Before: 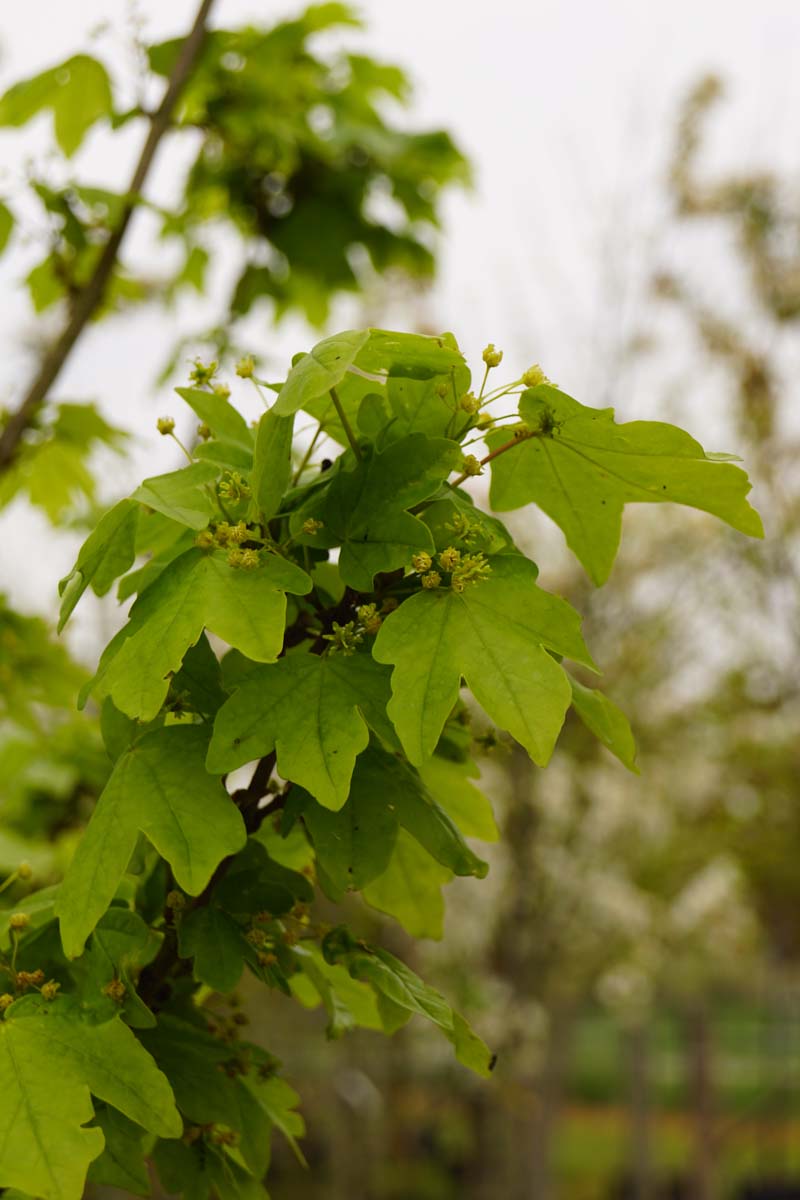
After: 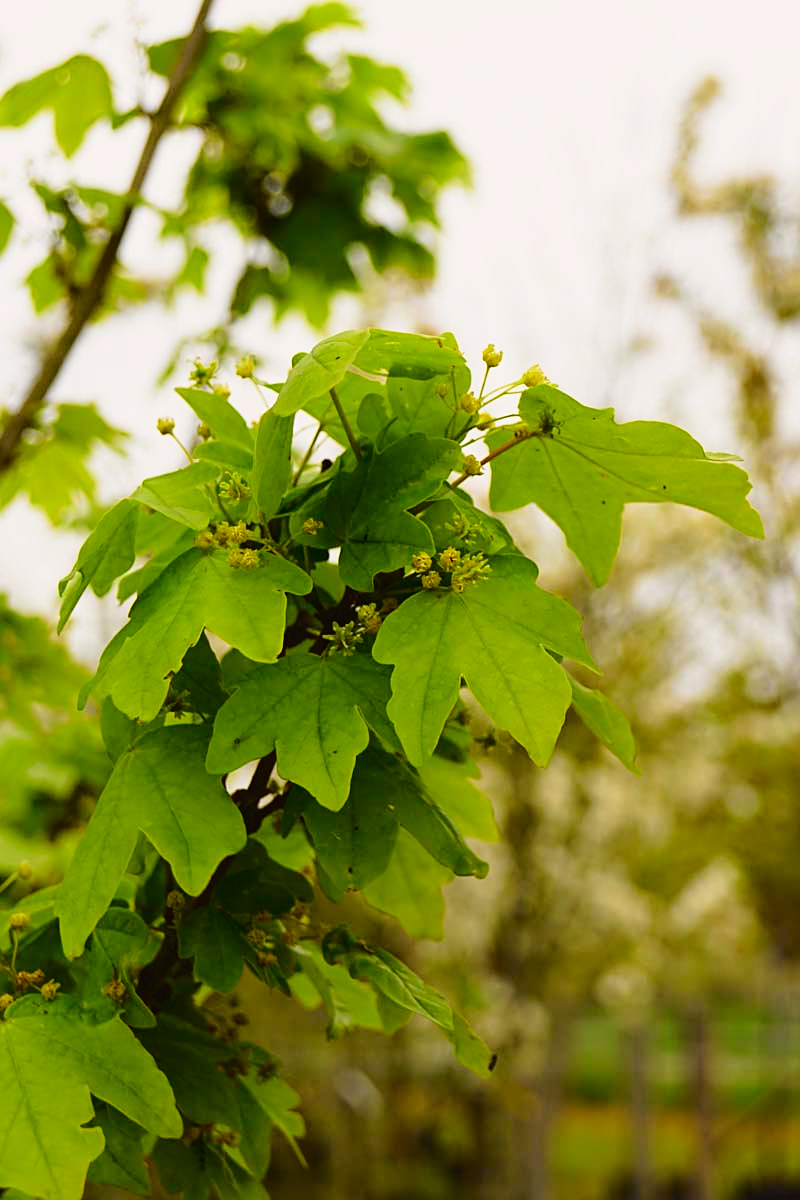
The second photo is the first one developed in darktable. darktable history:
tone curve: curves: ch0 [(0, 0.021) (0.049, 0.044) (0.157, 0.131) (0.359, 0.419) (0.469, 0.544) (0.634, 0.722) (0.839, 0.909) (0.998, 0.978)]; ch1 [(0, 0) (0.437, 0.408) (0.472, 0.47) (0.502, 0.503) (0.527, 0.53) (0.564, 0.573) (0.614, 0.654) (0.669, 0.748) (0.859, 0.899) (1, 1)]; ch2 [(0, 0) (0.33, 0.301) (0.421, 0.443) (0.487, 0.504) (0.502, 0.509) (0.535, 0.537) (0.565, 0.595) (0.608, 0.667) (1, 1)], color space Lab, independent channels, preserve colors none
sharpen: on, module defaults
